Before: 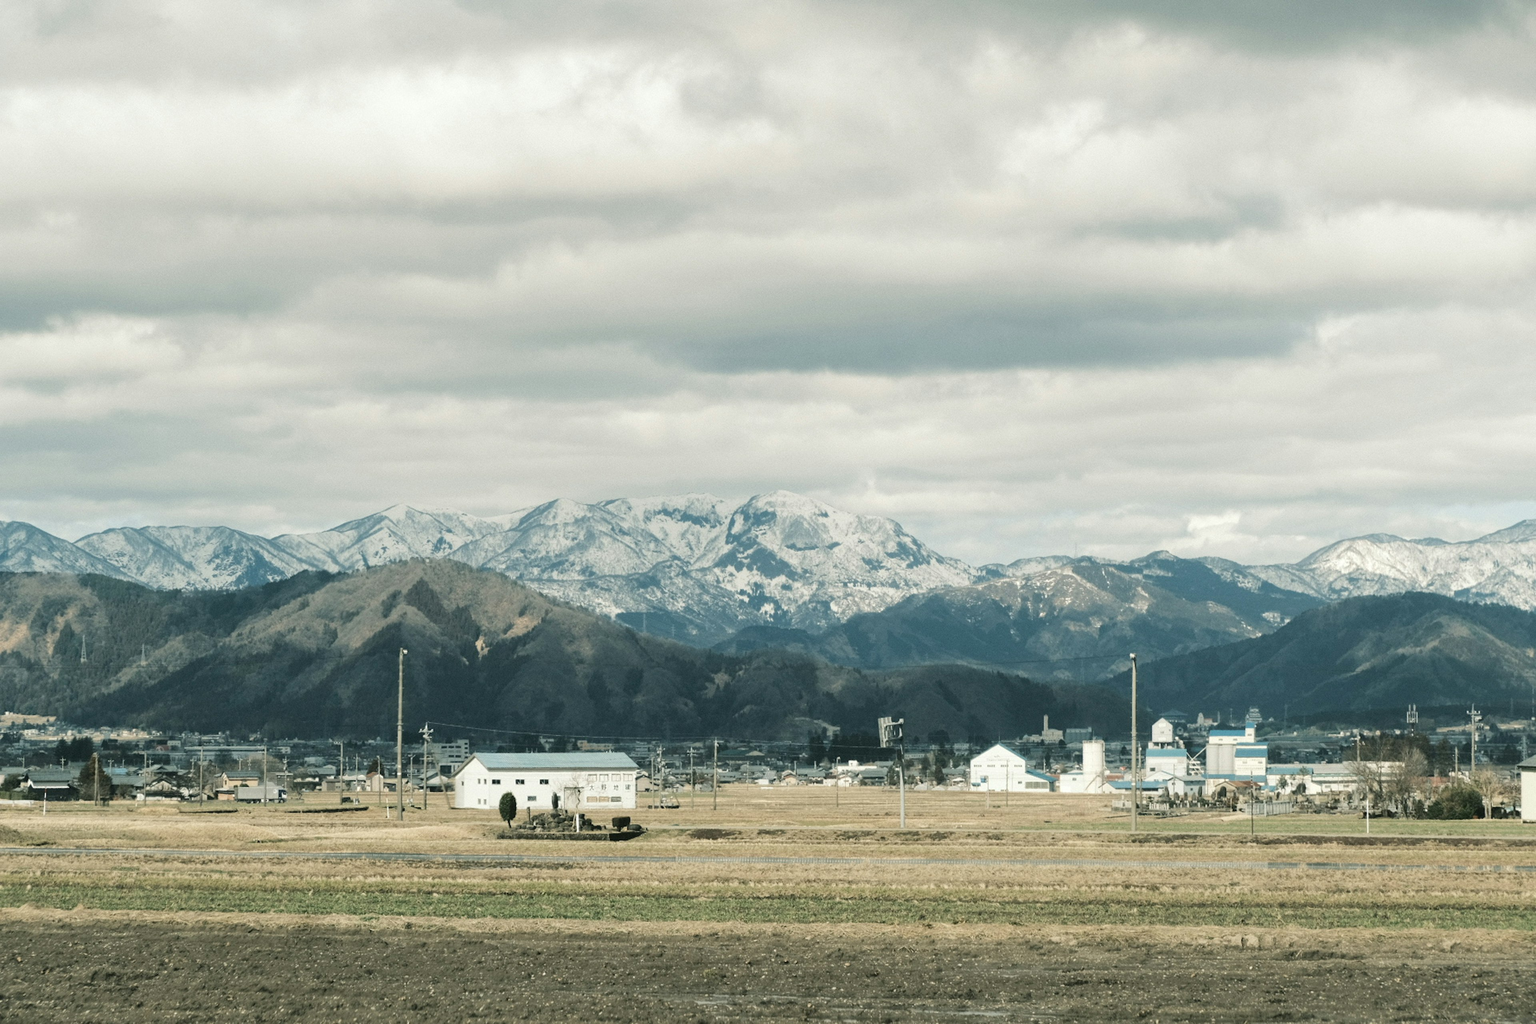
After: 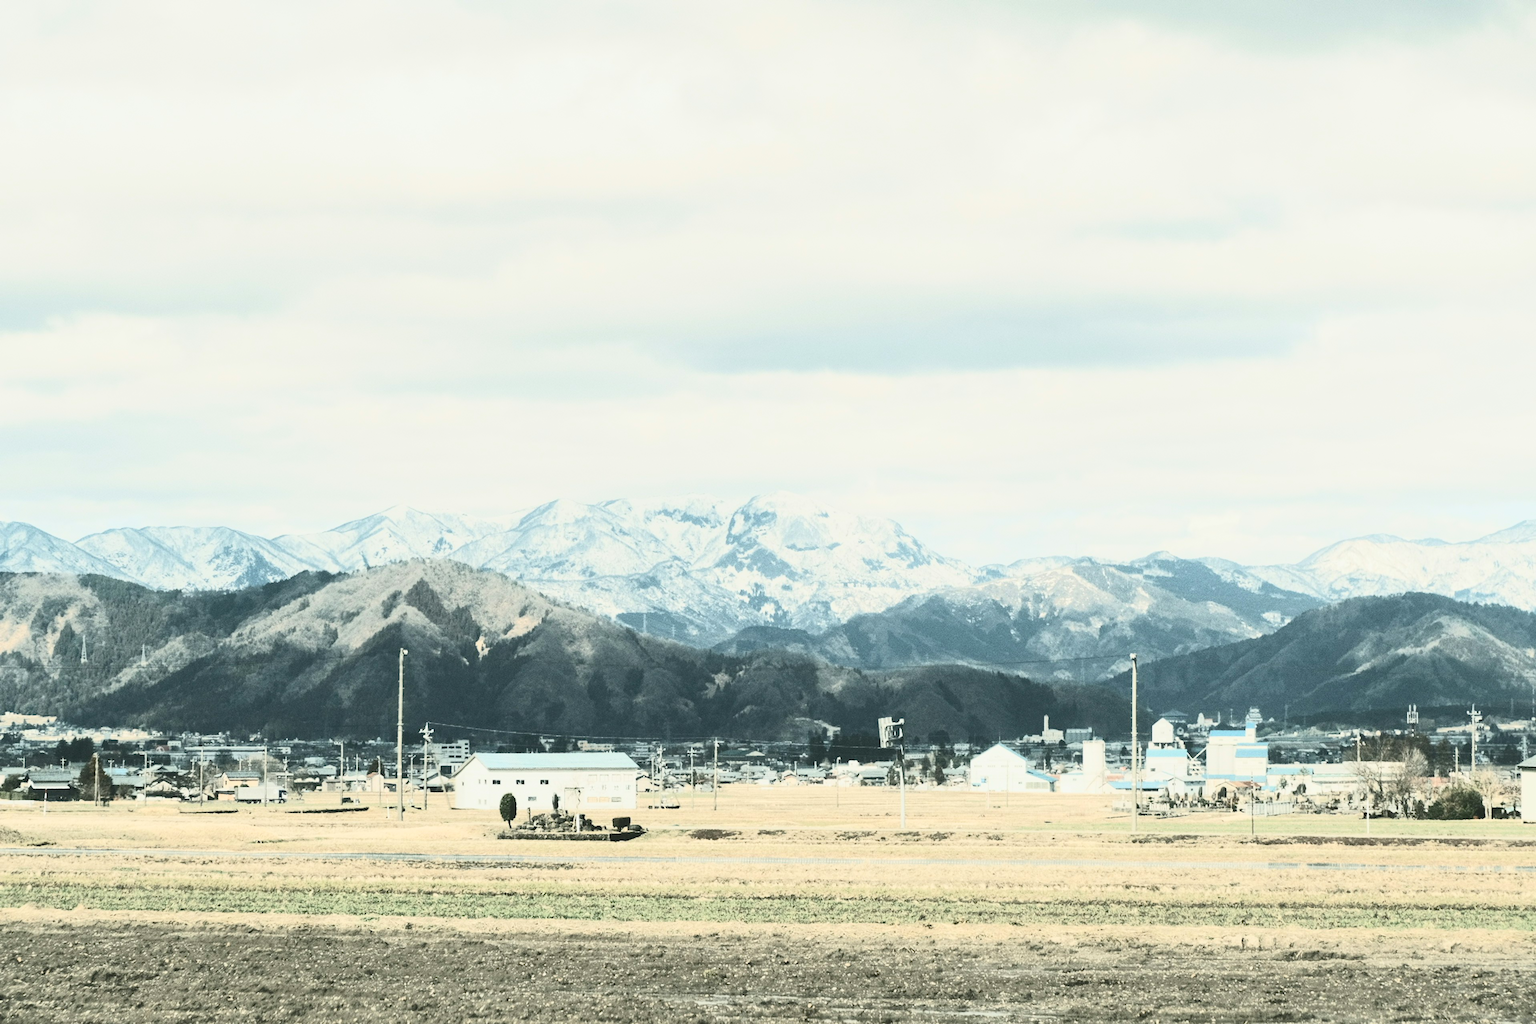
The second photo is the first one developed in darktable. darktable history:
tone curve: curves: ch0 [(0, 0.098) (0.262, 0.324) (0.421, 0.59) (0.54, 0.803) (0.725, 0.922) (0.99, 0.974)], color space Lab, independent channels, preserve colors none
